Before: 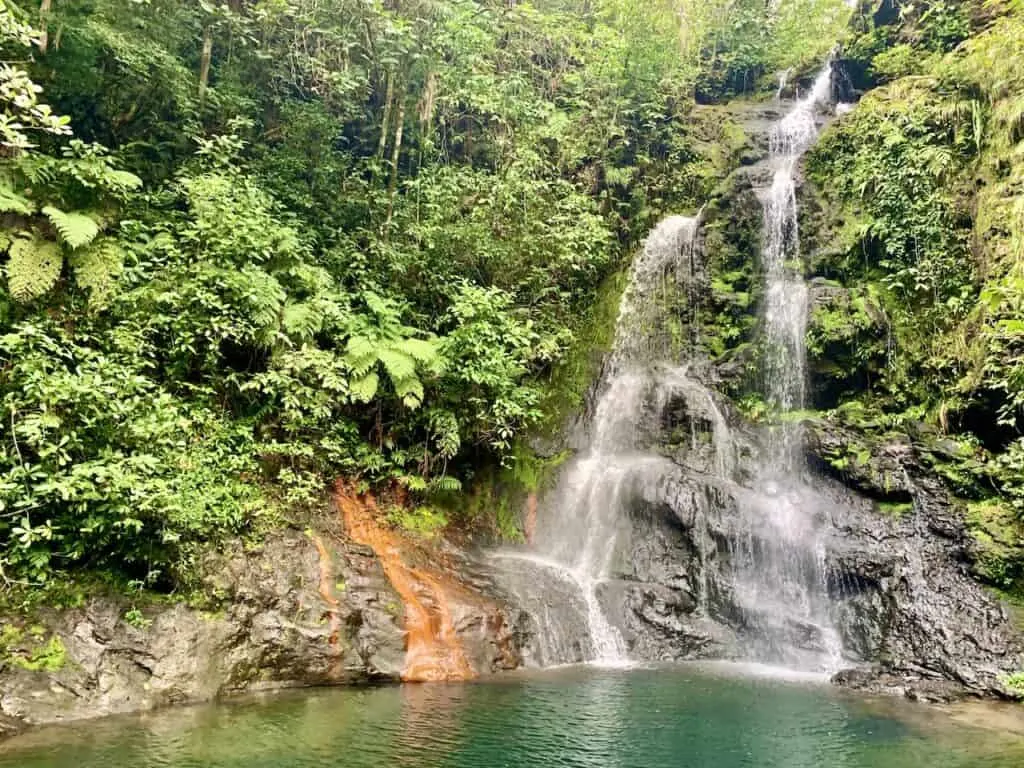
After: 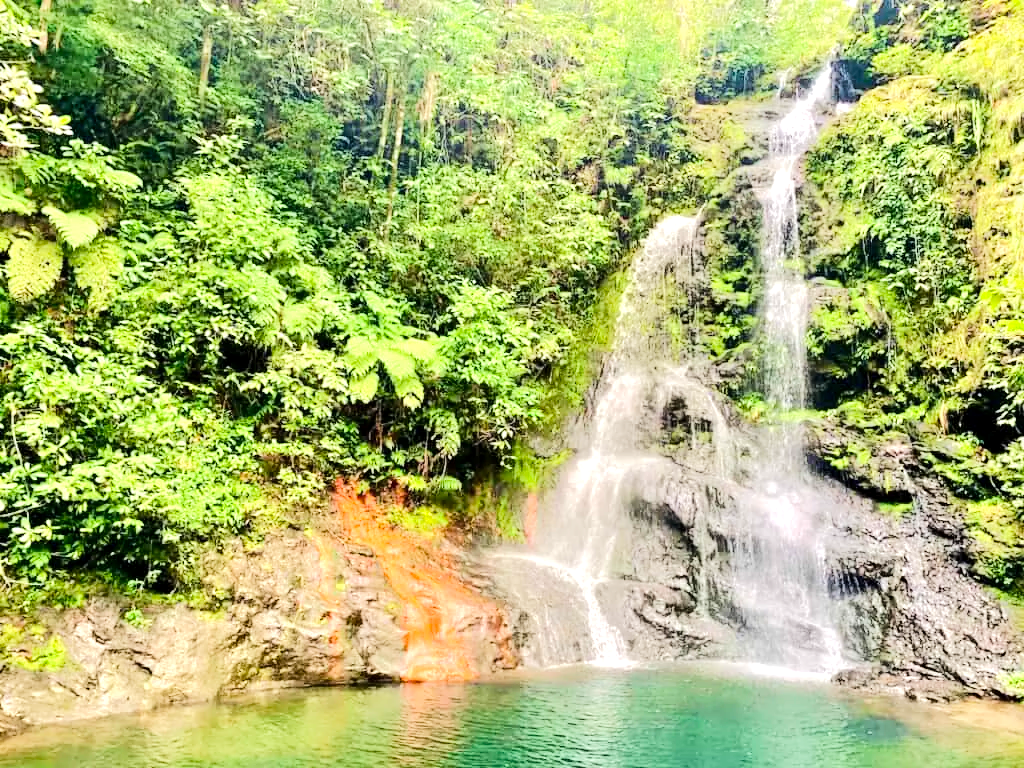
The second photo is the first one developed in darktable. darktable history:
tone equalizer: -7 EV 0.152 EV, -6 EV 0.57 EV, -5 EV 1.11 EV, -4 EV 1.31 EV, -3 EV 1.16 EV, -2 EV 0.6 EV, -1 EV 0.159 EV, edges refinement/feathering 500, mask exposure compensation -1.57 EV, preserve details no
exposure: black level correction 0.001, exposure 0.3 EV, compensate highlight preservation false
